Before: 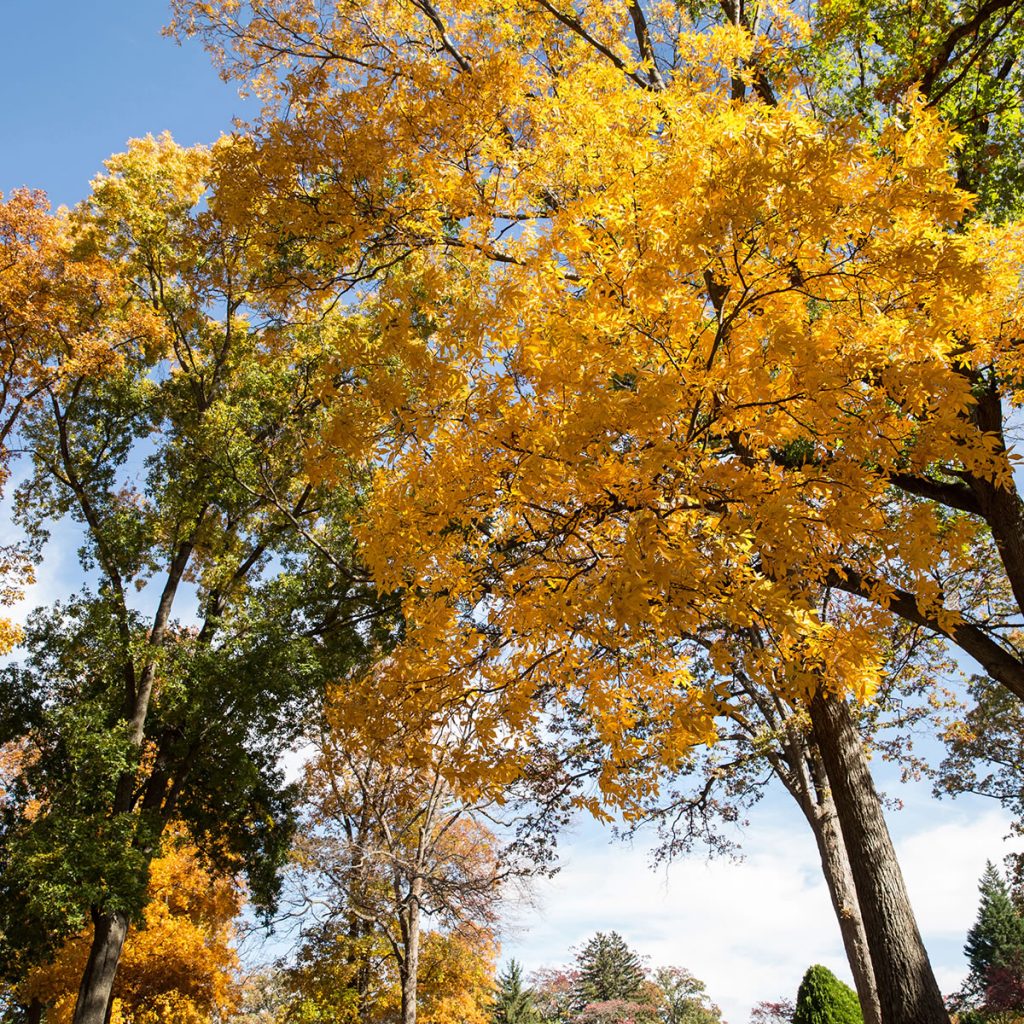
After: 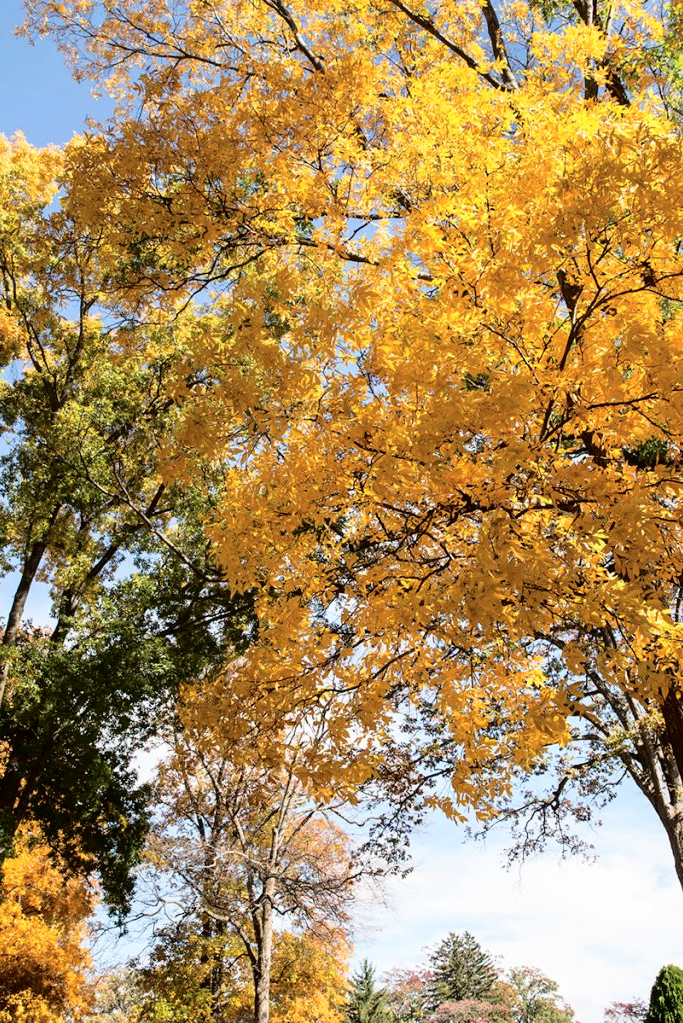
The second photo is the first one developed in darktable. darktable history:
tone curve: curves: ch0 [(0, 0) (0.003, 0.003) (0.011, 0.006) (0.025, 0.015) (0.044, 0.025) (0.069, 0.034) (0.1, 0.052) (0.136, 0.092) (0.177, 0.157) (0.224, 0.228) (0.277, 0.305) (0.335, 0.392) (0.399, 0.466) (0.468, 0.543) (0.543, 0.612) (0.623, 0.692) (0.709, 0.78) (0.801, 0.865) (0.898, 0.935) (1, 1)], color space Lab, independent channels, preserve colors none
crop and rotate: left 14.371%, right 18.929%
